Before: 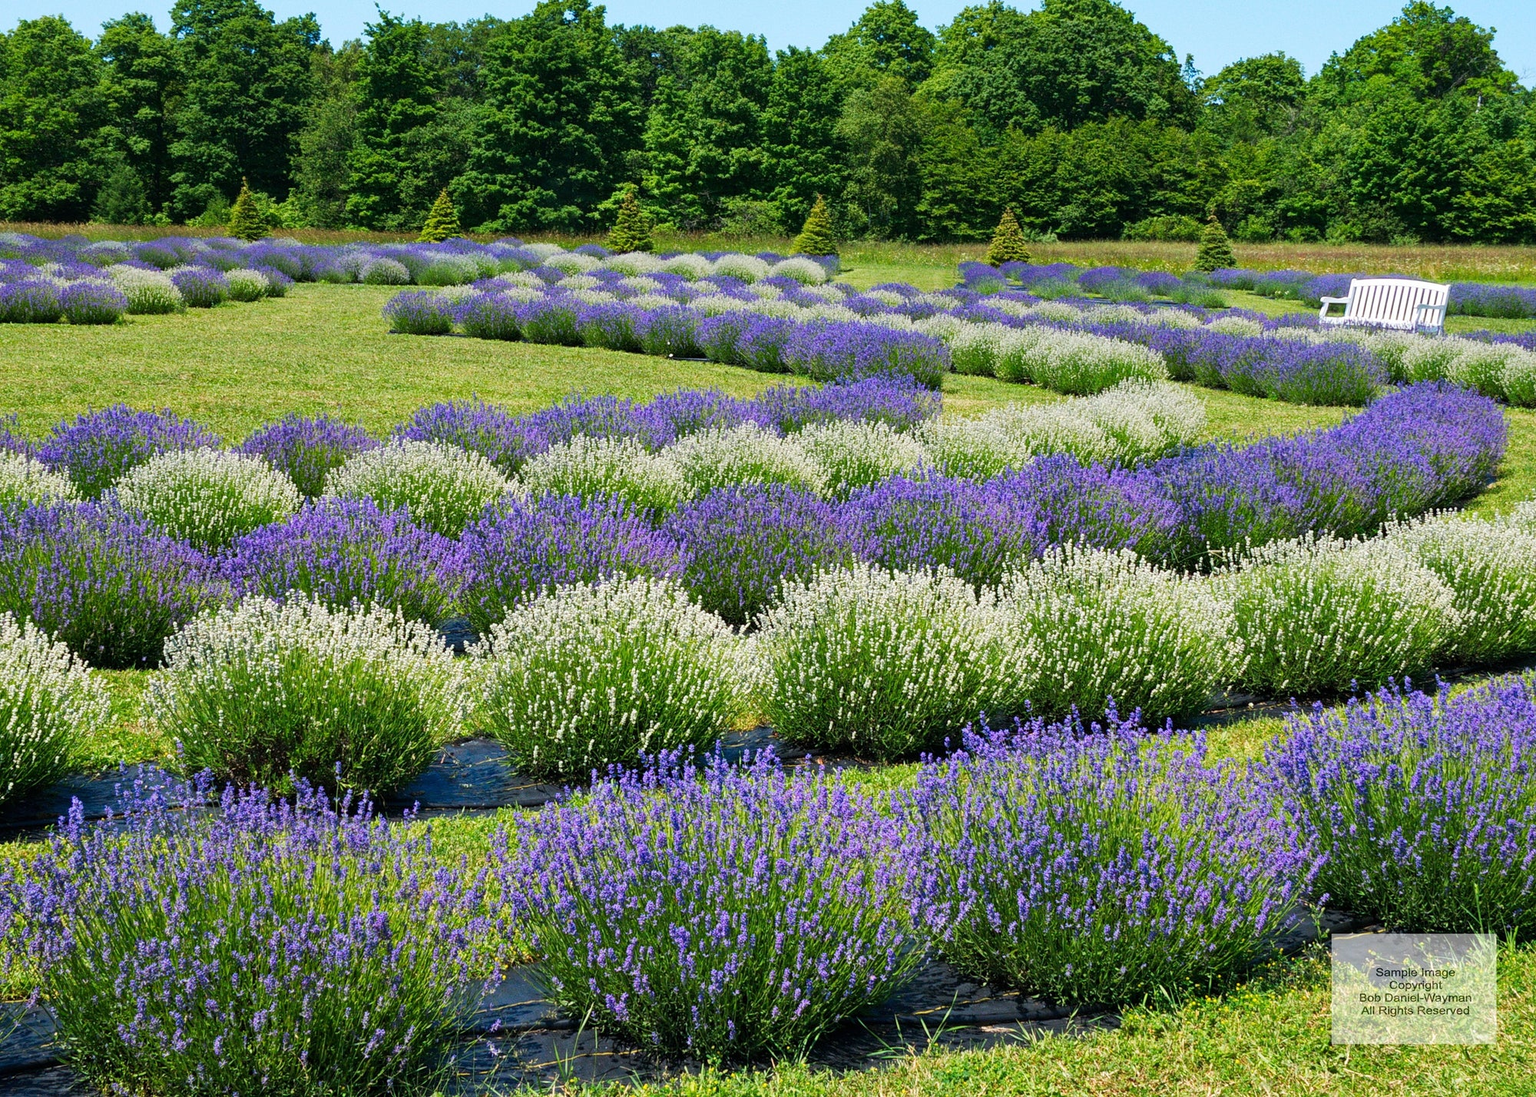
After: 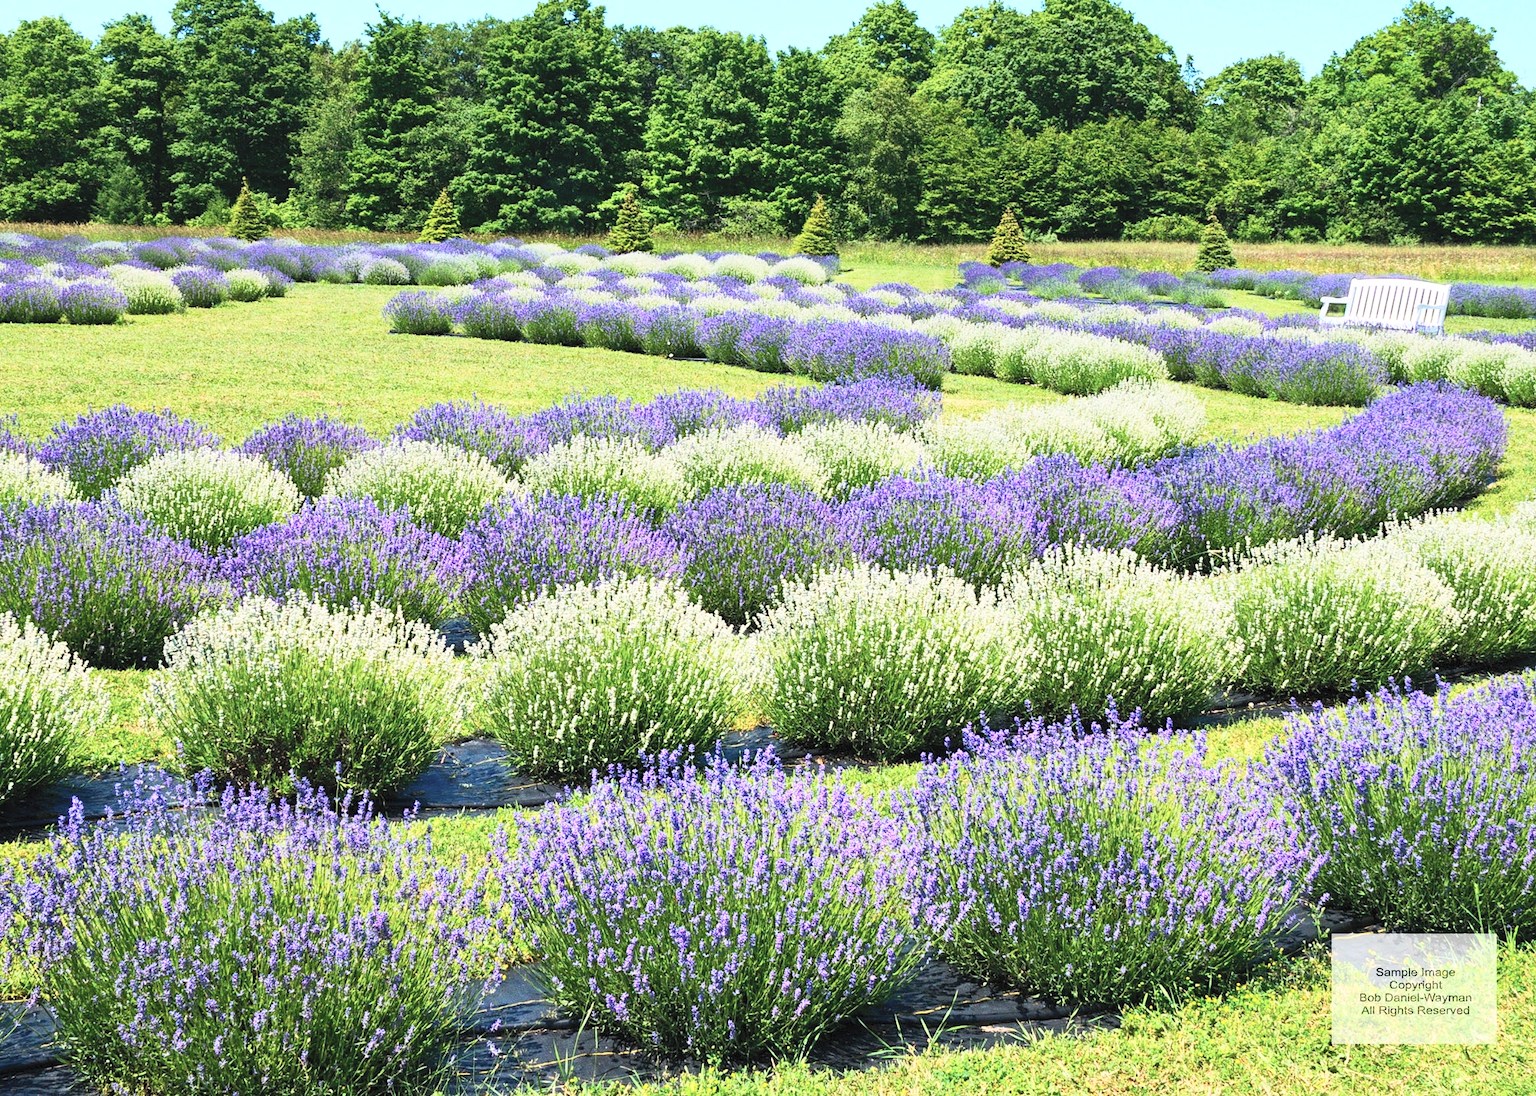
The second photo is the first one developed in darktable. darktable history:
contrast brightness saturation: contrast 0.39, brightness 0.53
